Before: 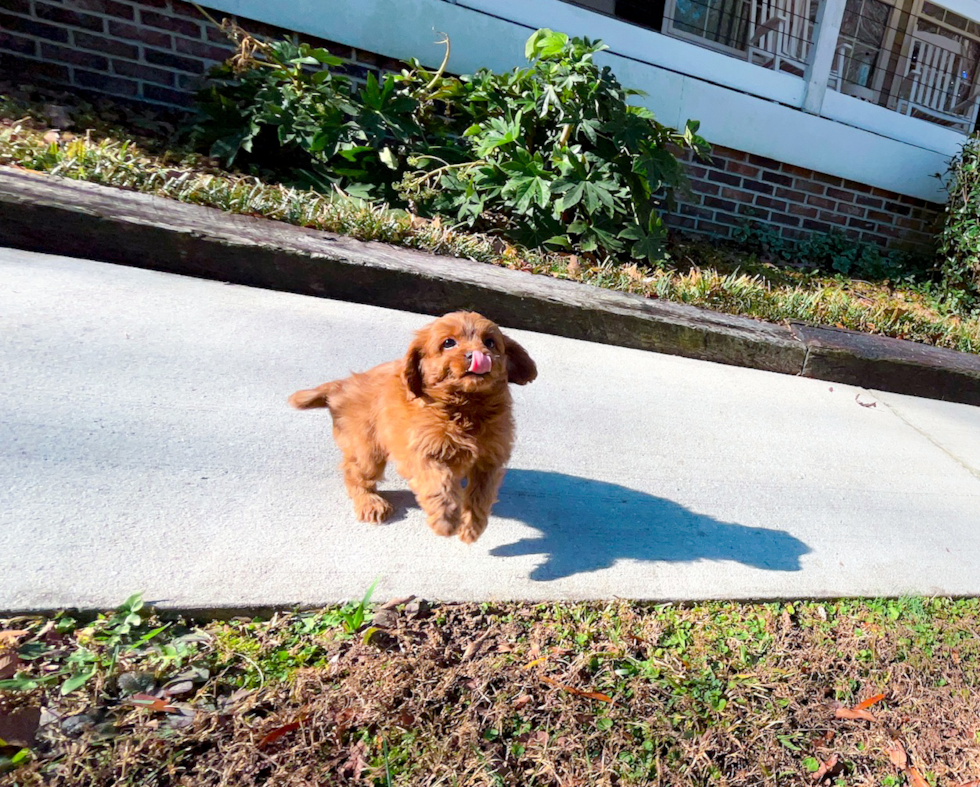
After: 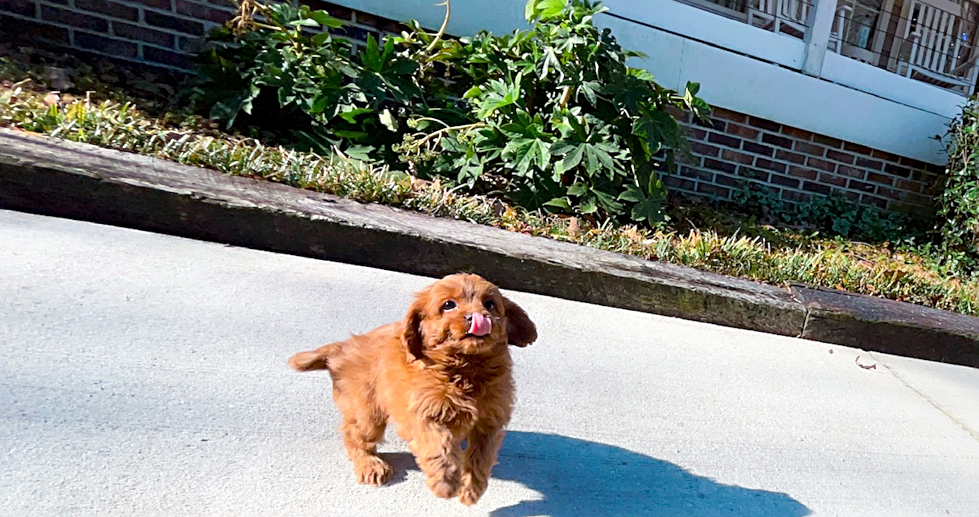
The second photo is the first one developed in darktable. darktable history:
crop and rotate: top 4.951%, bottom 29.329%
sharpen: amount 0.493
